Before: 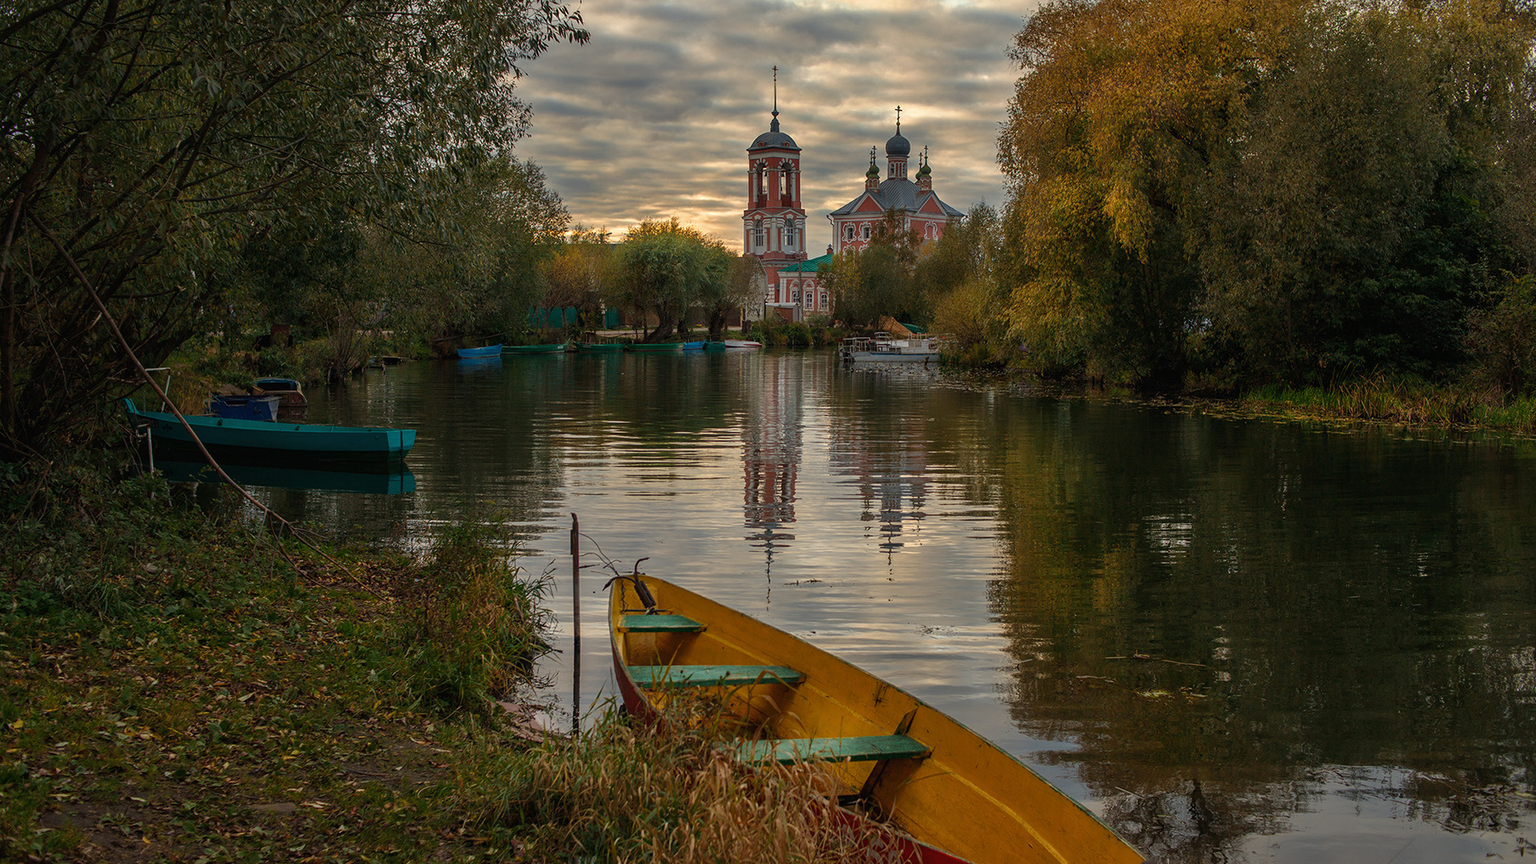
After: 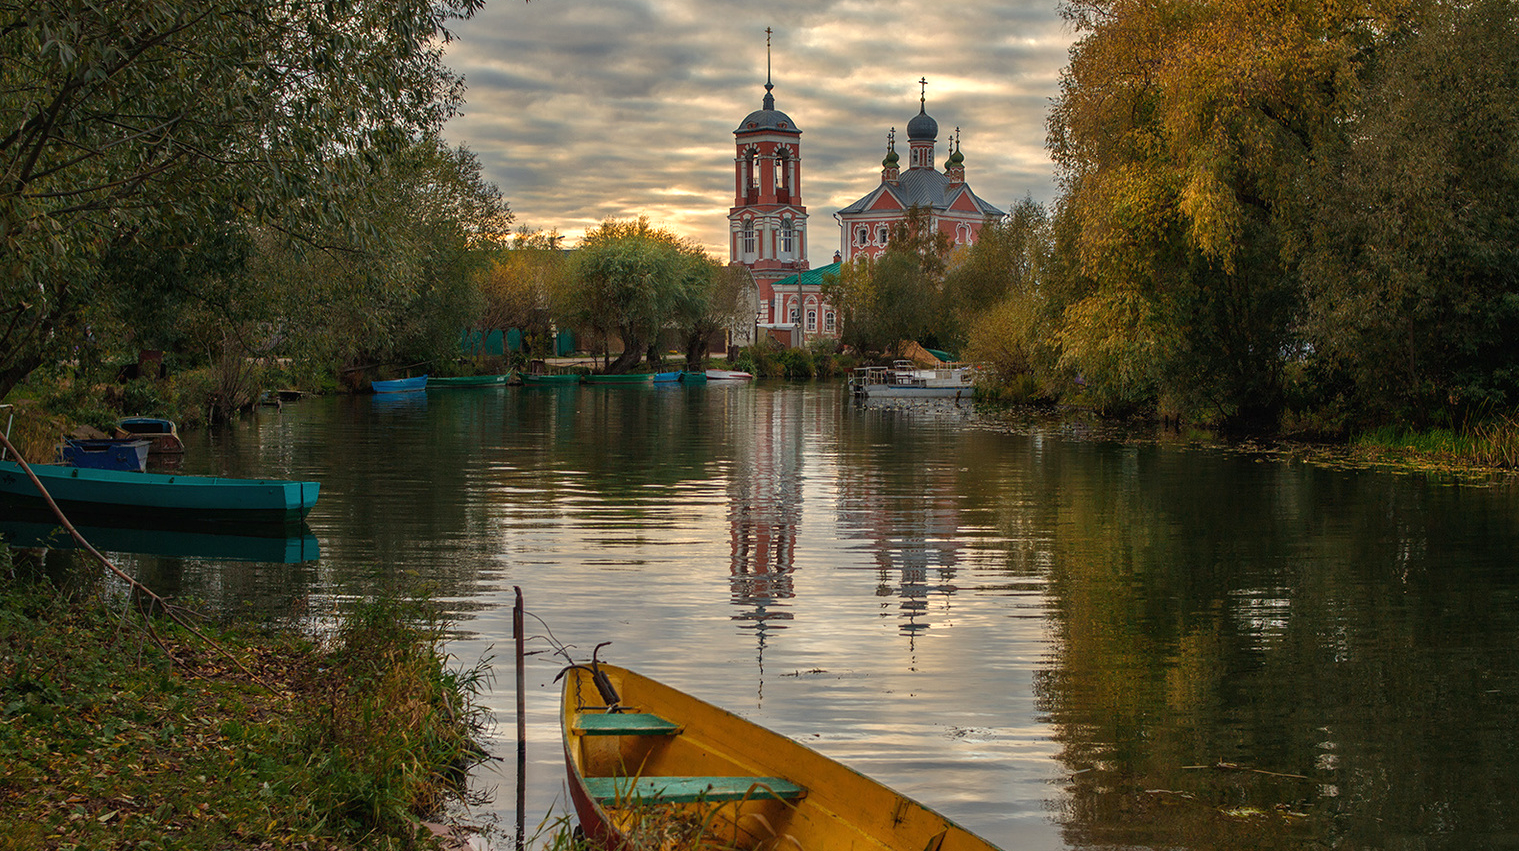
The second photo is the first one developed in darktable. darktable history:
crop and rotate: left 10.447%, top 5.11%, right 10.423%, bottom 16.037%
exposure: exposure 0.401 EV, compensate highlight preservation false
